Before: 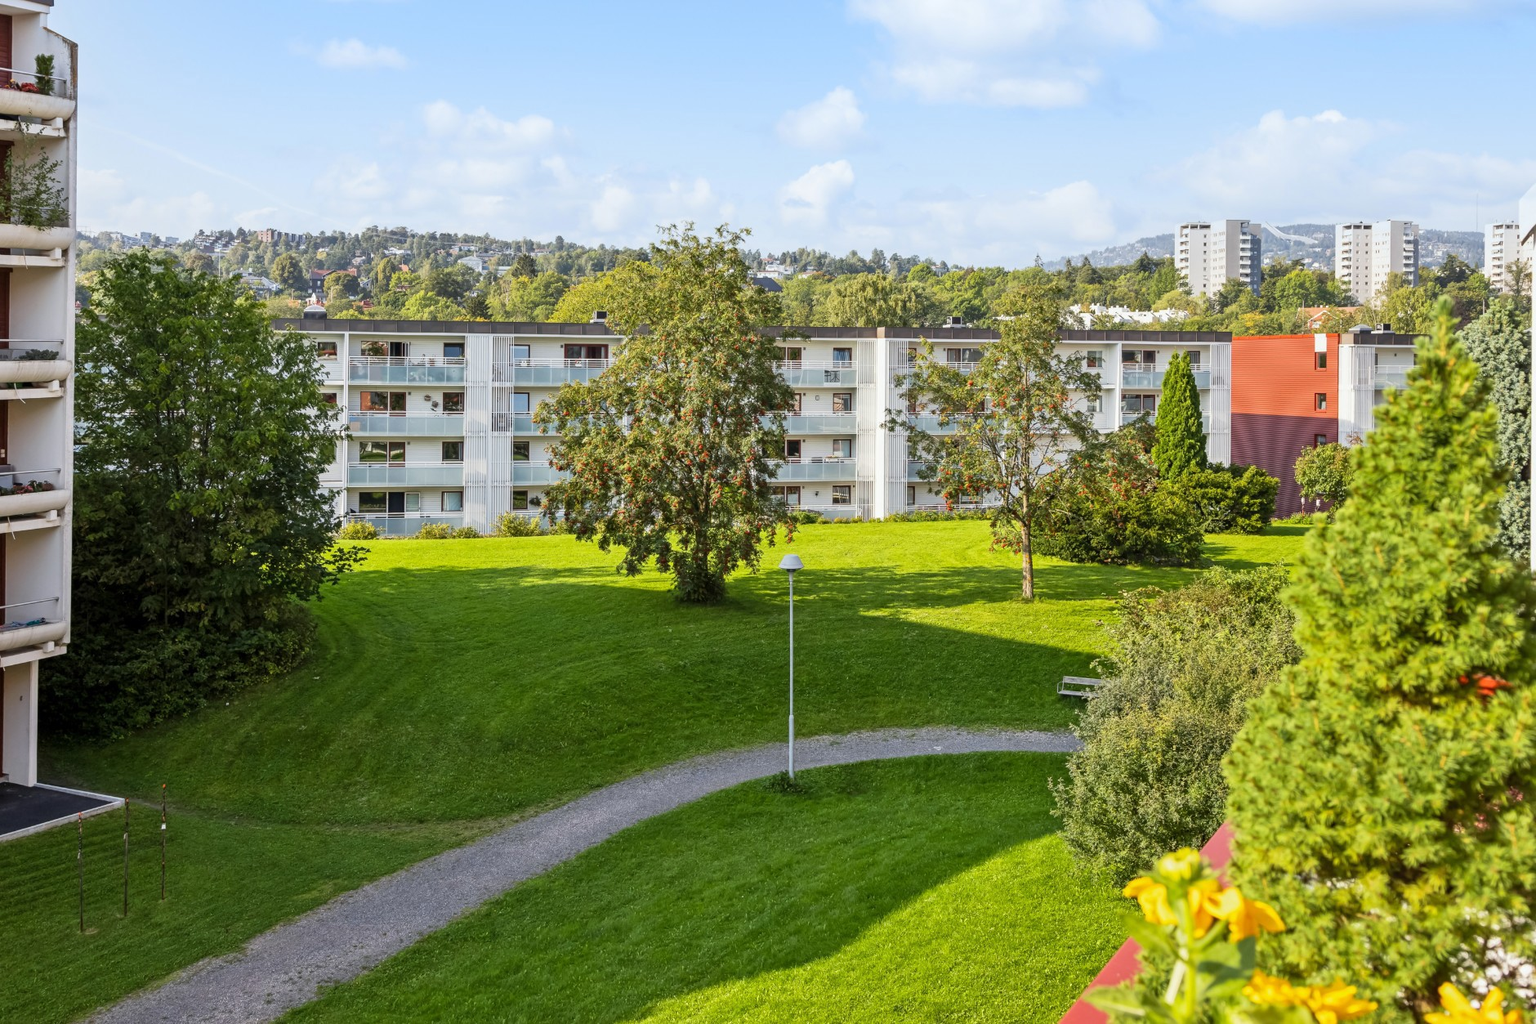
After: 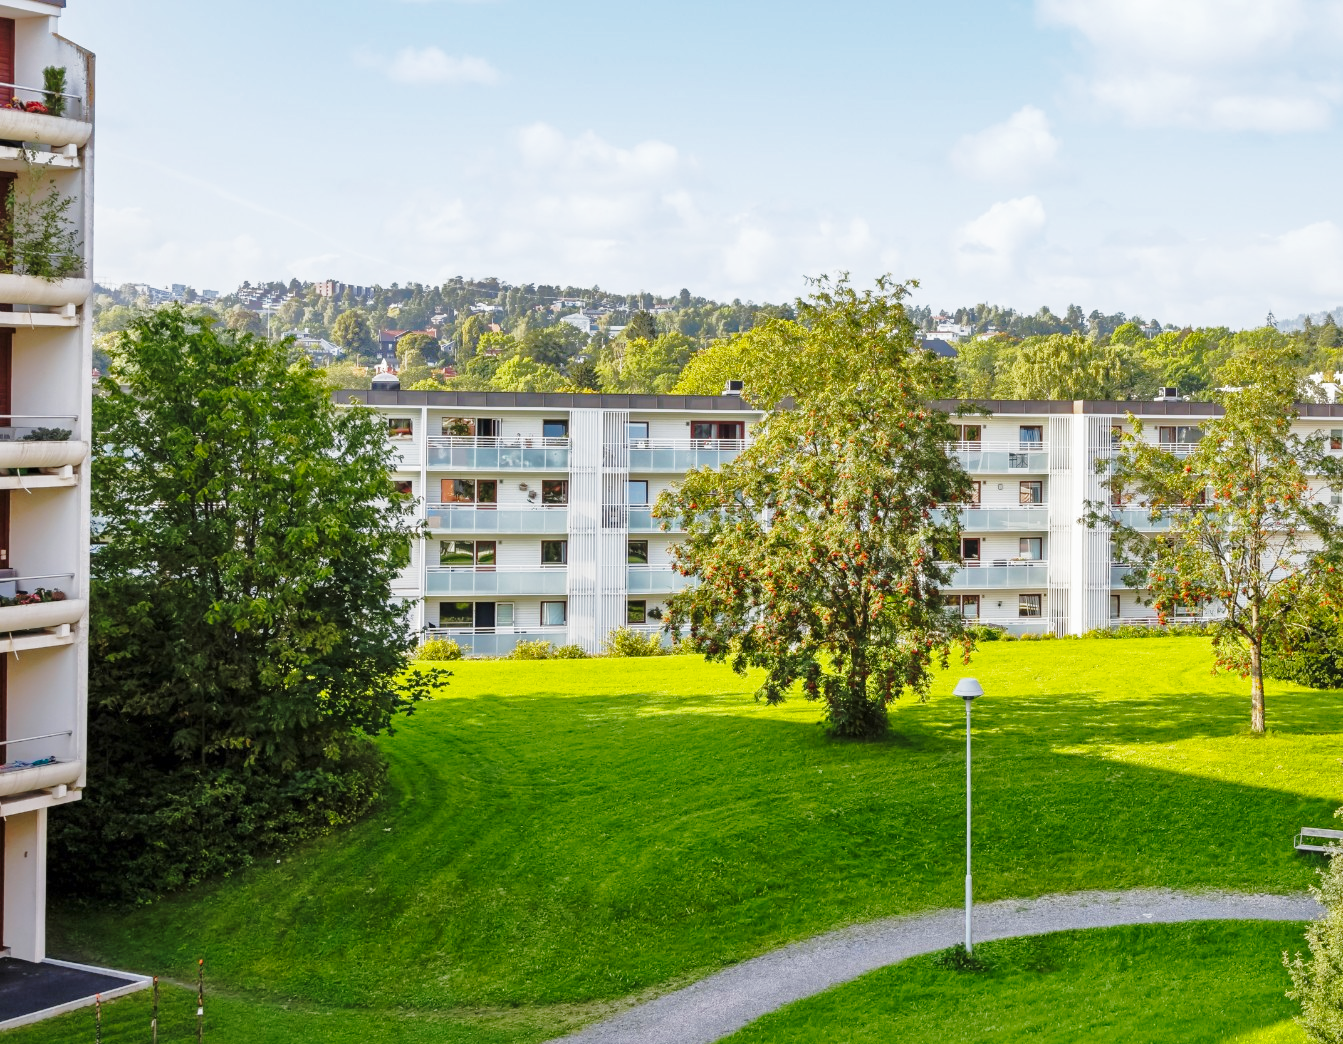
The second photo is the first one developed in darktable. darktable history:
shadows and highlights: shadows 39.51, highlights -59.98
crop: right 28.553%, bottom 16.646%
base curve: curves: ch0 [(0, 0) (0.028, 0.03) (0.121, 0.232) (0.46, 0.748) (0.859, 0.968) (1, 1)], preserve colors none
